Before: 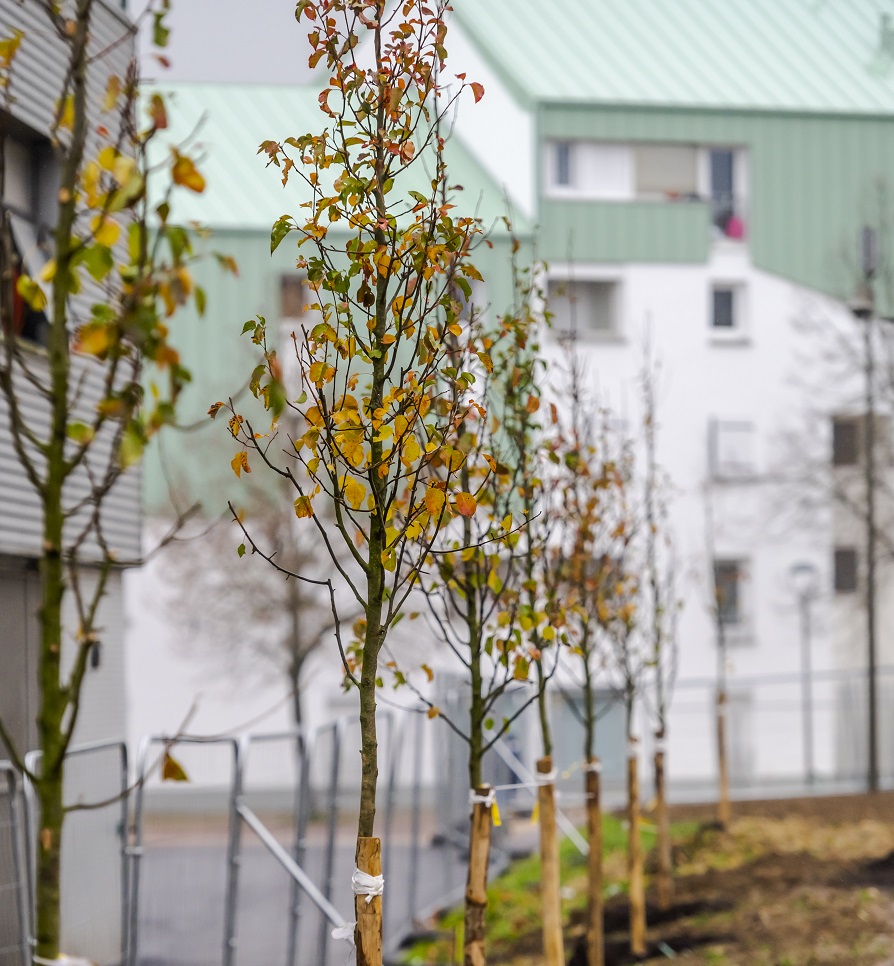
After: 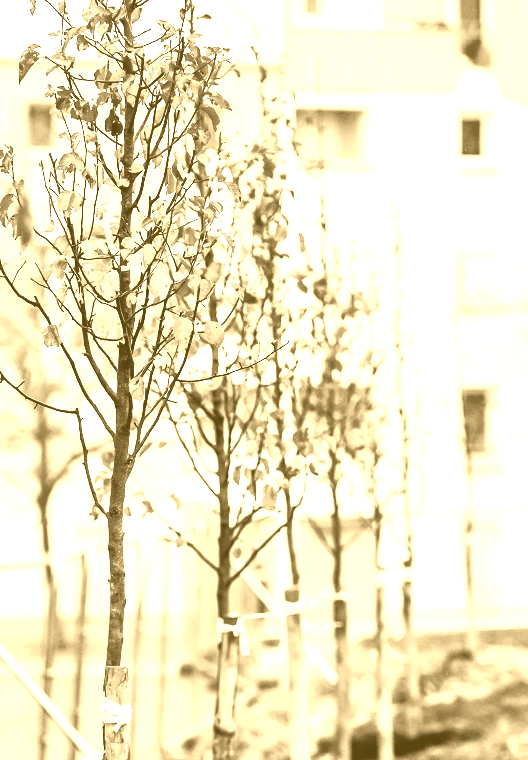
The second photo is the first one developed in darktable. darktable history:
crop and rotate: left 28.256%, top 17.734%, right 12.656%, bottom 3.573%
color calibration: illuminant as shot in camera, x 0.358, y 0.373, temperature 4628.91 K
exposure: exposure 0.74 EV, compensate highlight preservation false
tone equalizer: -8 EV -0.75 EV, -7 EV -0.7 EV, -6 EV -0.6 EV, -5 EV -0.4 EV, -3 EV 0.4 EV, -2 EV 0.6 EV, -1 EV 0.7 EV, +0 EV 0.75 EV, edges refinement/feathering 500, mask exposure compensation -1.57 EV, preserve details no
colorize: hue 36°, source mix 100%
shadows and highlights: low approximation 0.01, soften with gaussian
filmic rgb: white relative exposure 3.9 EV, hardness 4.26
